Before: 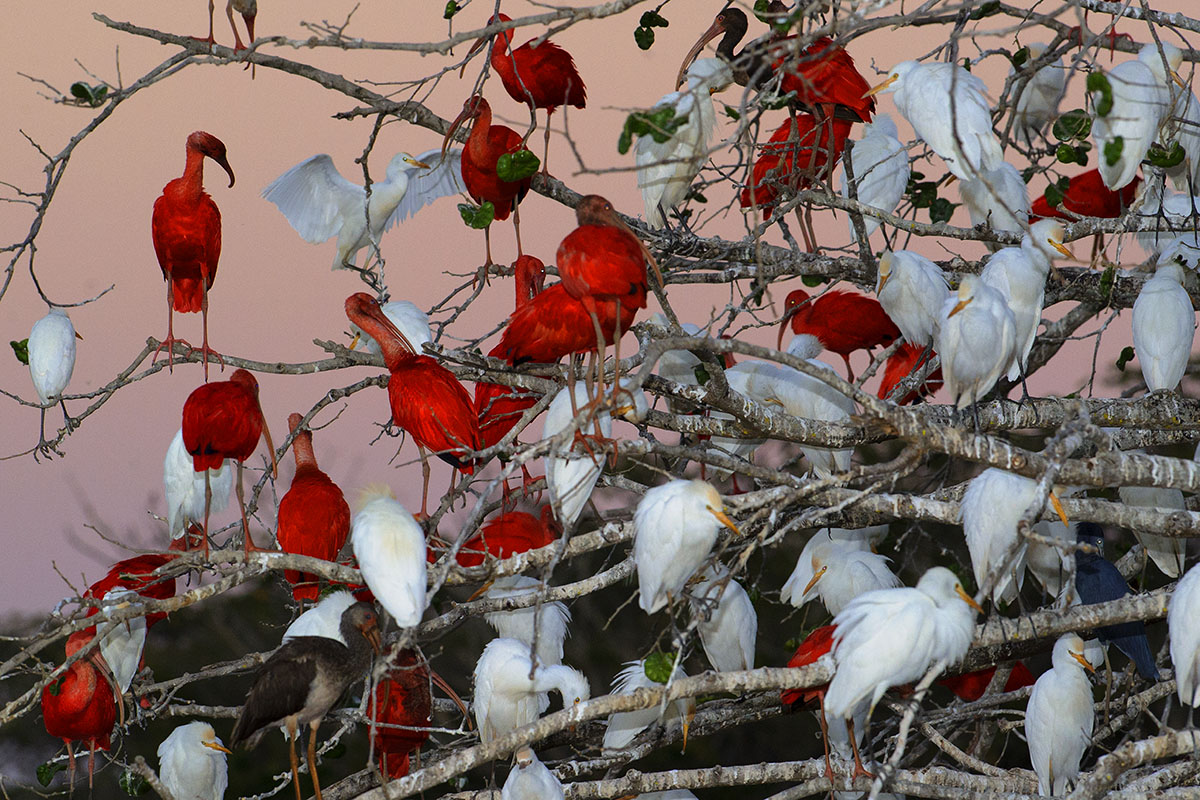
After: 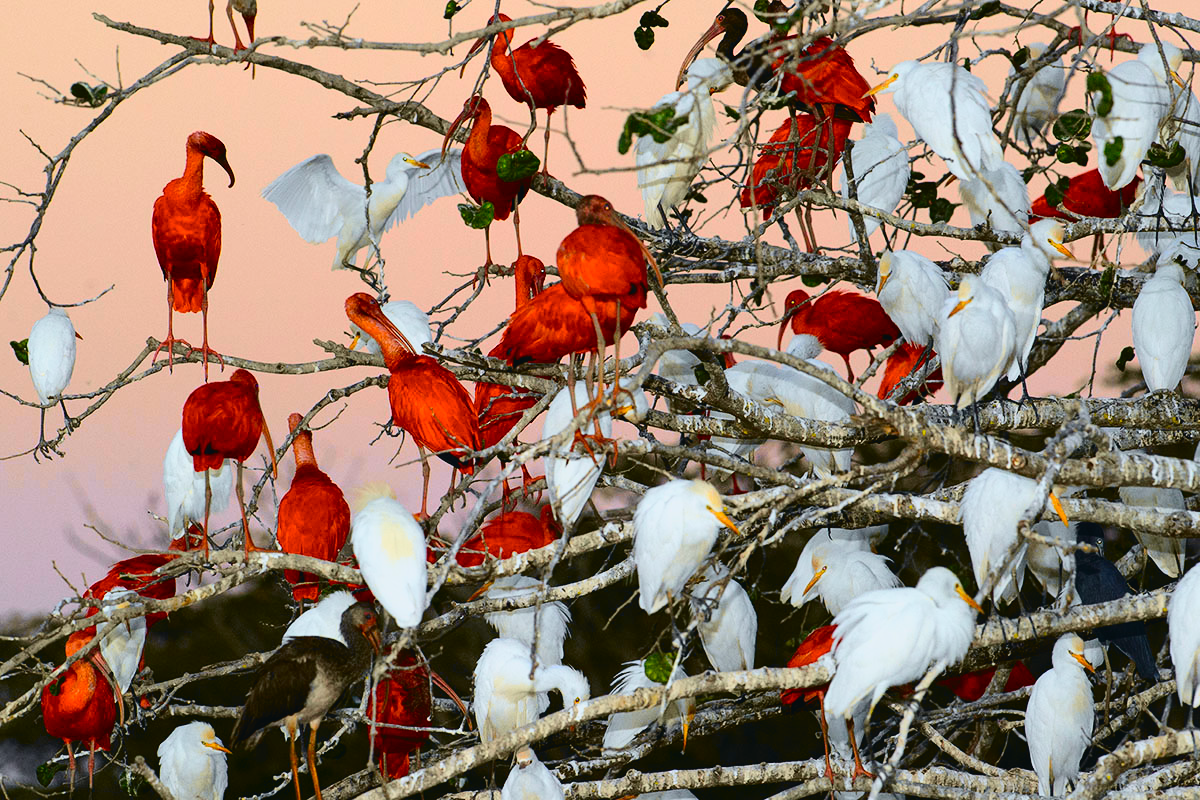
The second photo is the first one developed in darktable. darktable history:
tone curve: curves: ch0 [(0, 0.029) (0.087, 0.084) (0.227, 0.239) (0.46, 0.576) (0.657, 0.796) (0.861, 0.932) (0.997, 0.951)]; ch1 [(0, 0) (0.353, 0.344) (0.45, 0.46) (0.502, 0.494) (0.534, 0.523) (0.573, 0.576) (0.602, 0.631) (0.647, 0.669) (1, 1)]; ch2 [(0, 0) (0.333, 0.346) (0.385, 0.395) (0.44, 0.466) (0.5, 0.493) (0.521, 0.56) (0.553, 0.579) (0.573, 0.599) (0.667, 0.777) (1, 1)], color space Lab, independent channels, preserve colors none
